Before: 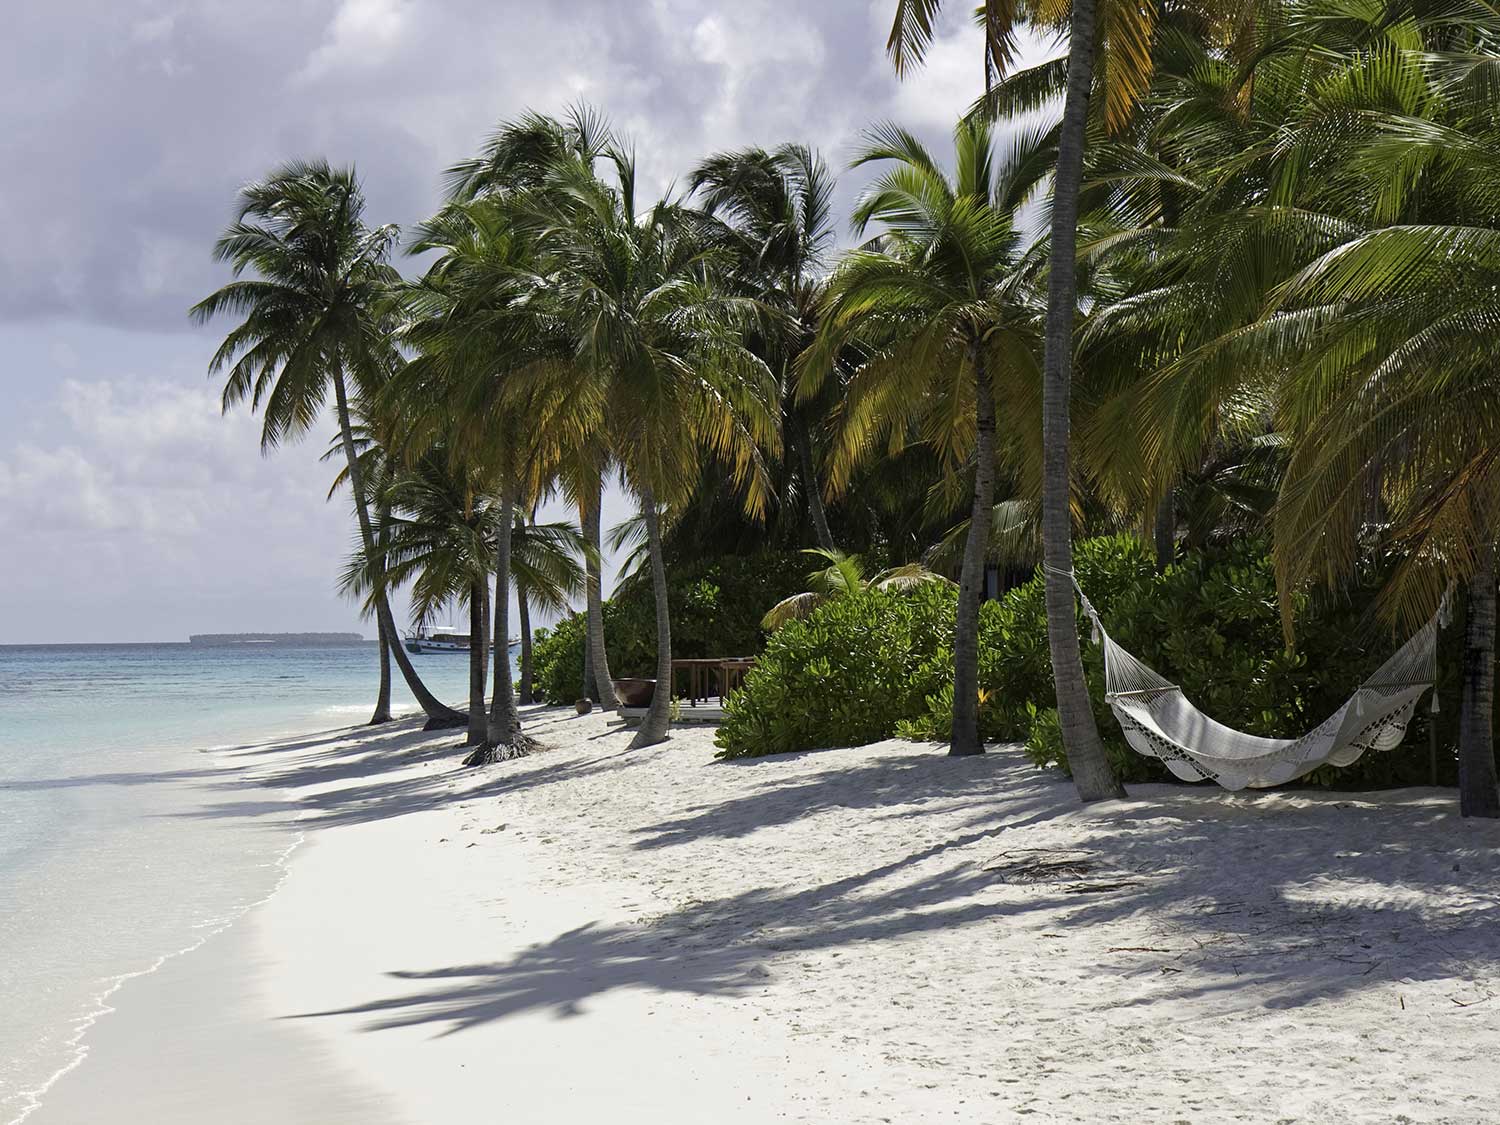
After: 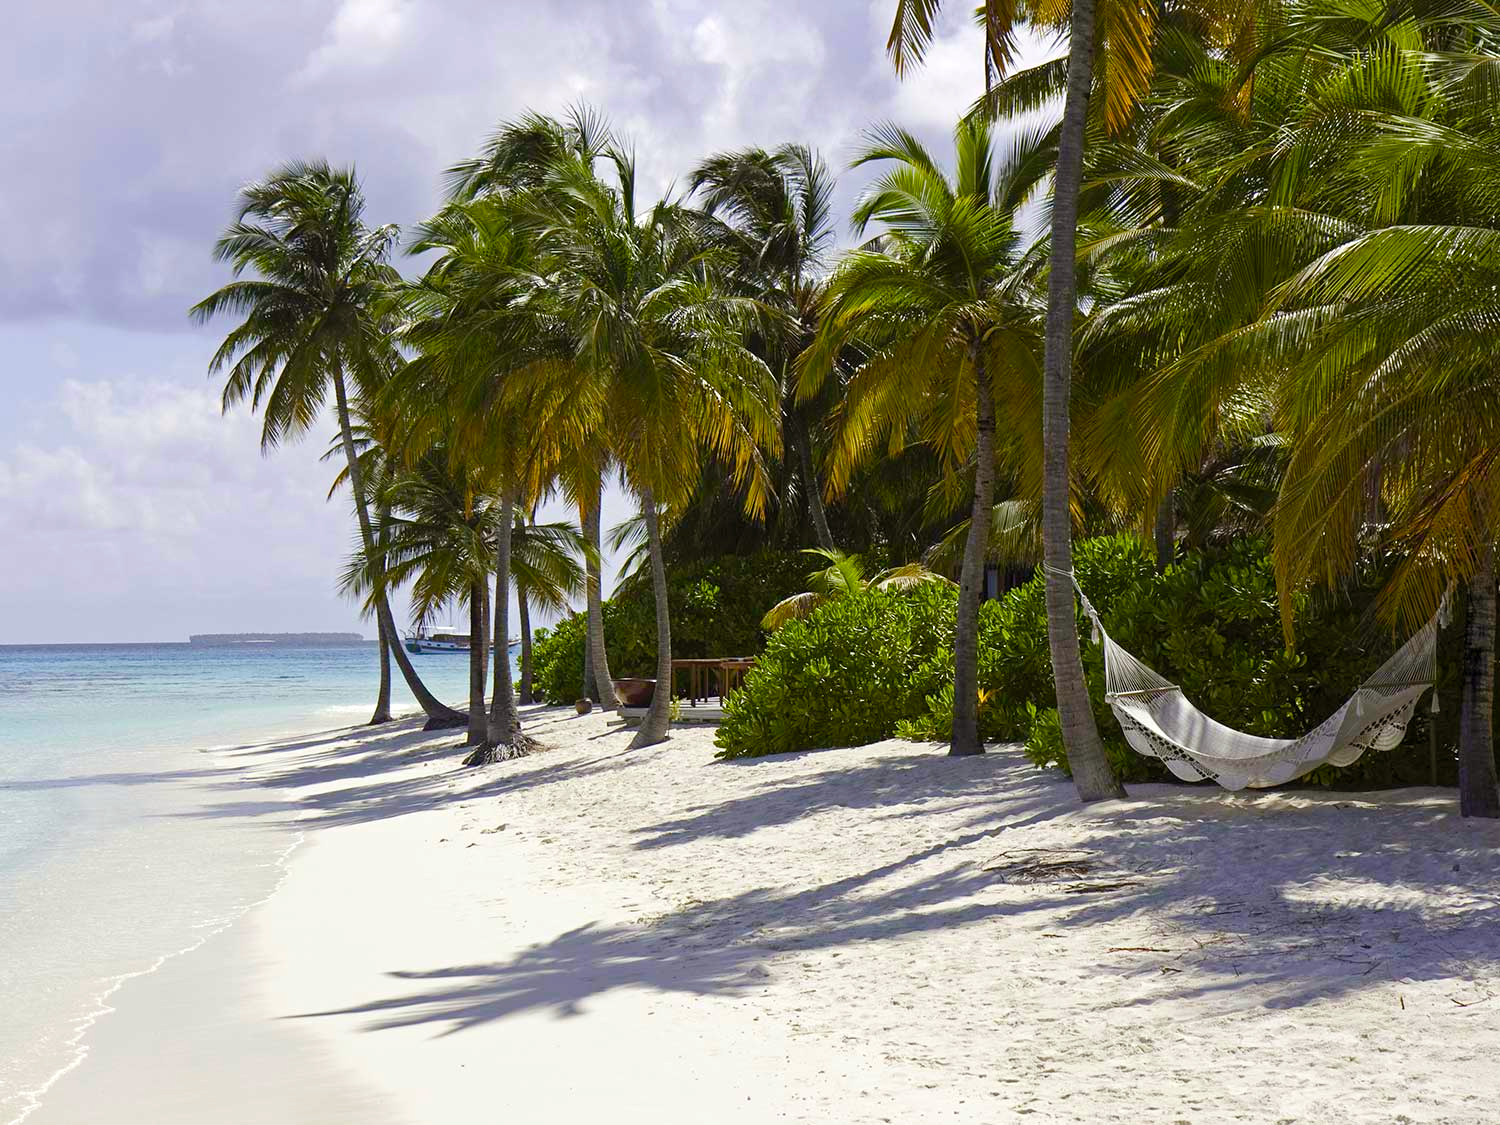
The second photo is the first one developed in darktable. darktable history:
contrast brightness saturation: contrast 0.071, brightness 0.075, saturation 0.183
color balance rgb: power › chroma 0.292%, power › hue 23.05°, perceptual saturation grading › global saturation 20%, perceptual saturation grading › highlights -25.881%, perceptual saturation grading › shadows 50.113%, perceptual brilliance grading › global brilliance 2.978%, global vibrance 20%
